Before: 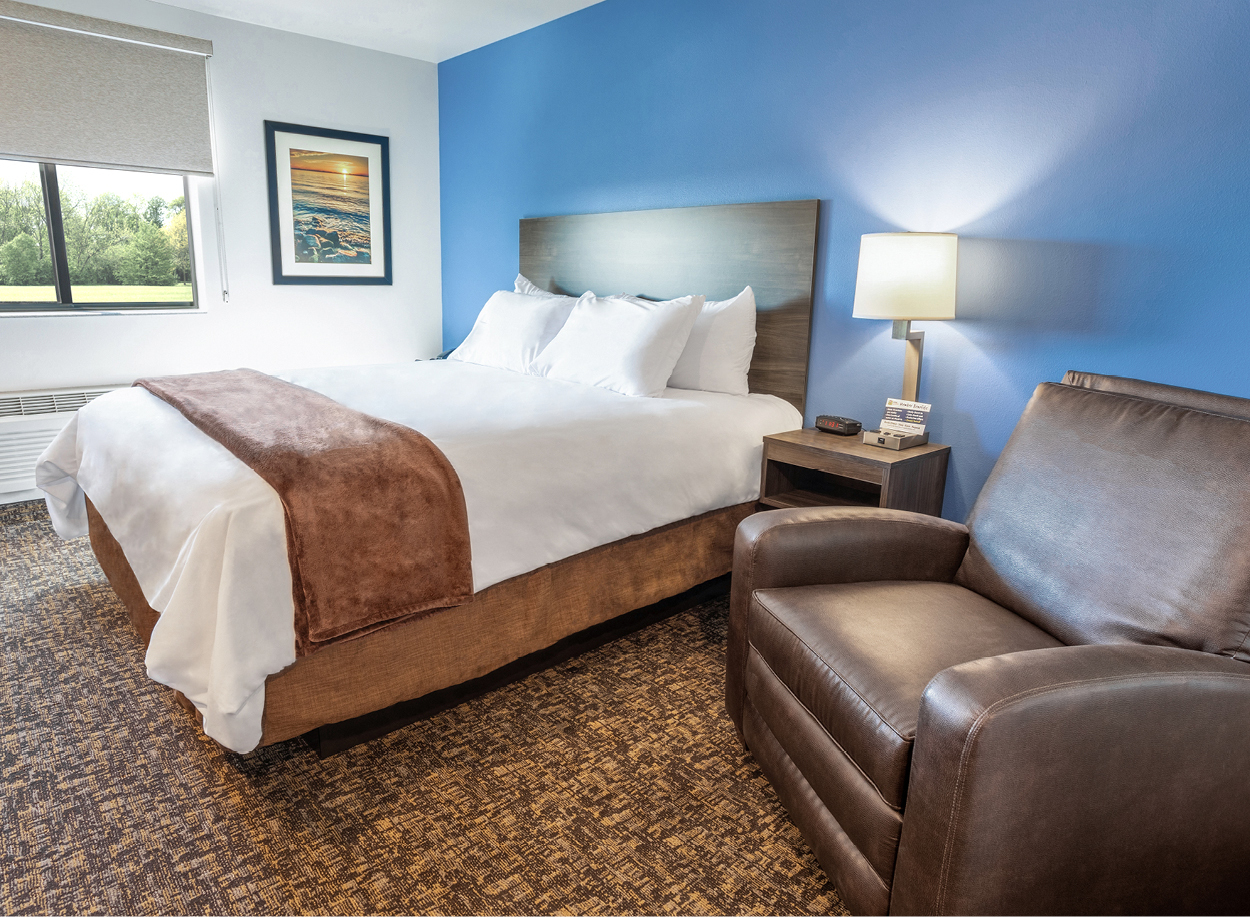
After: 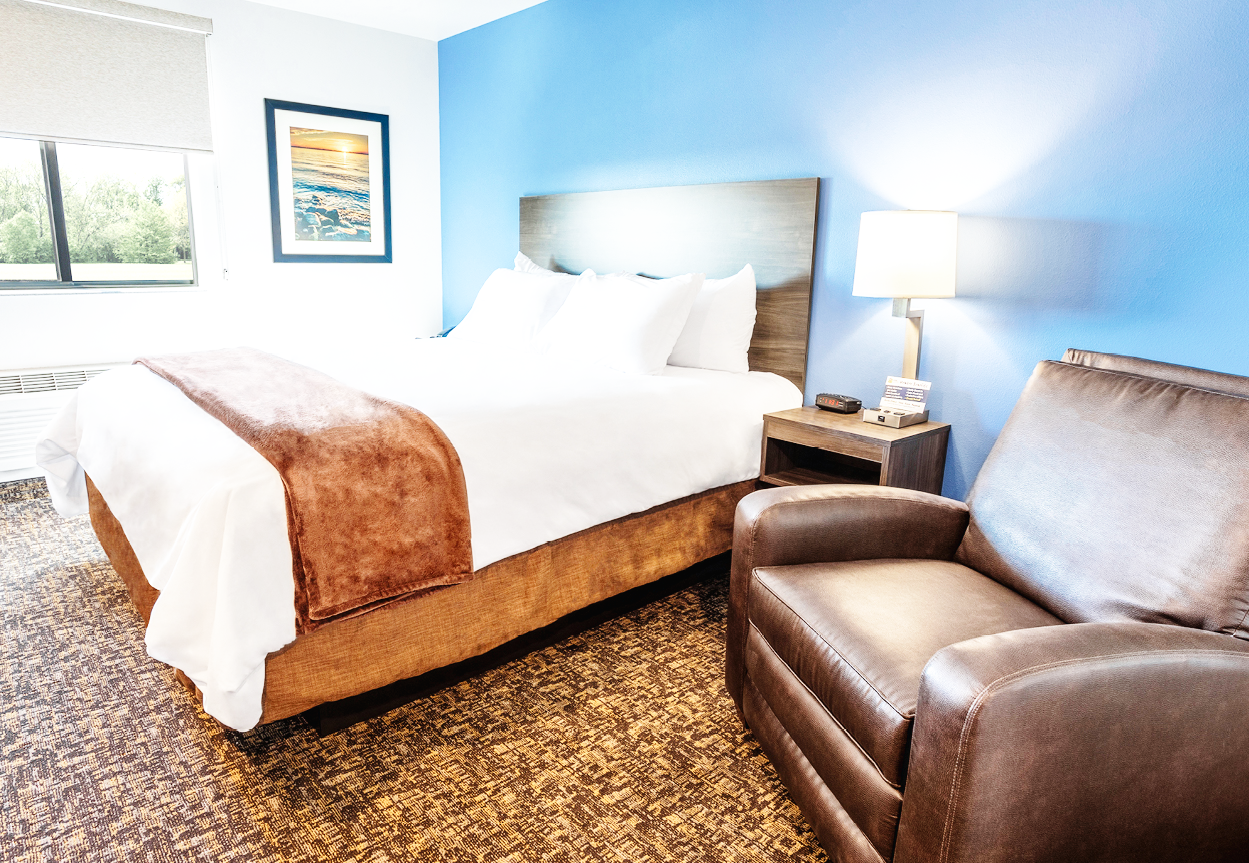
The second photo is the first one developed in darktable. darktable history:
crop and rotate: top 2.542%, bottom 3.256%
base curve: curves: ch0 [(0, 0.003) (0.001, 0.002) (0.006, 0.004) (0.02, 0.022) (0.048, 0.086) (0.094, 0.234) (0.162, 0.431) (0.258, 0.629) (0.385, 0.8) (0.548, 0.918) (0.751, 0.988) (1, 1)], preserve colors none
